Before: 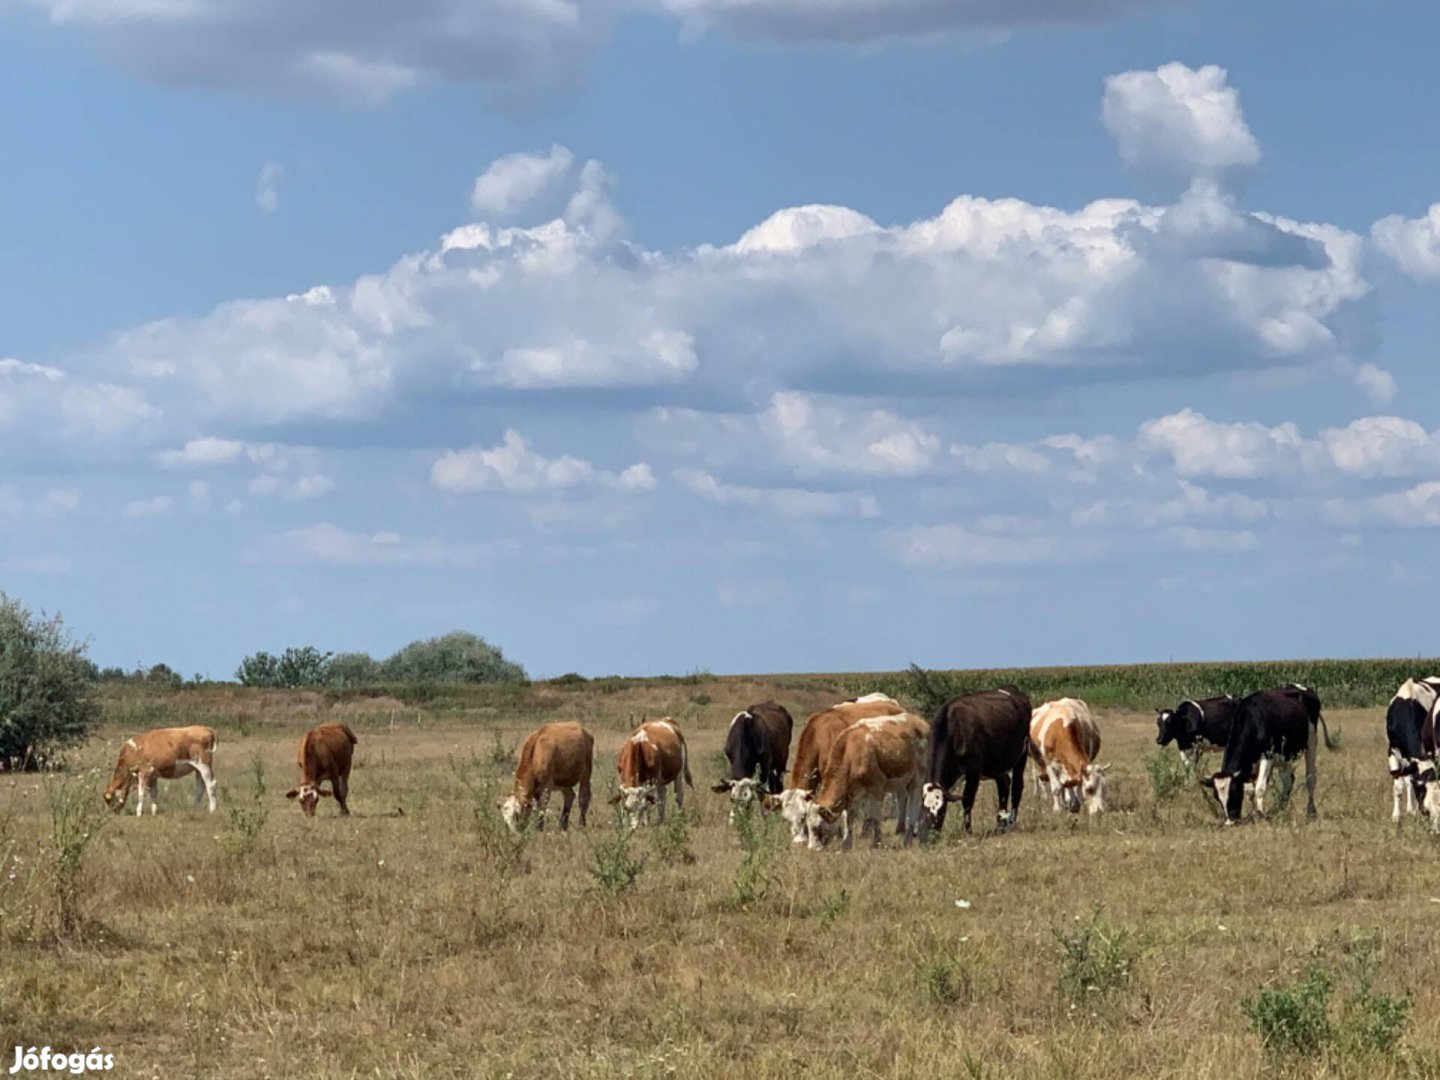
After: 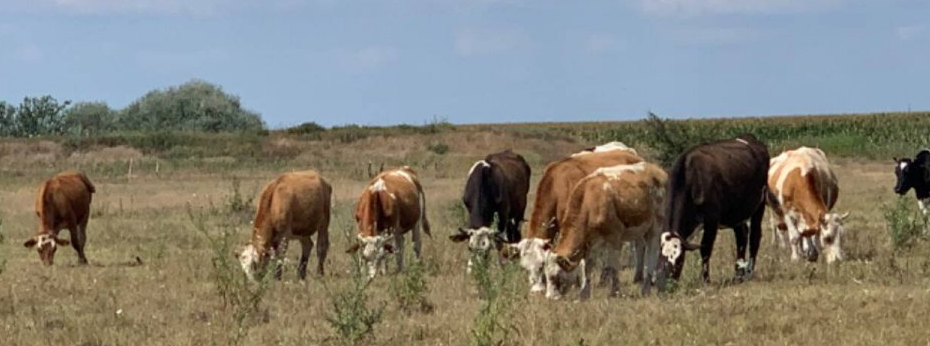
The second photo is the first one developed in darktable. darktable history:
shadows and highlights: shadows 19.87, highlights -20.37, shadows color adjustment 98%, highlights color adjustment 59.11%, soften with gaussian
crop: left 18.205%, top 51.056%, right 17.167%, bottom 16.856%
